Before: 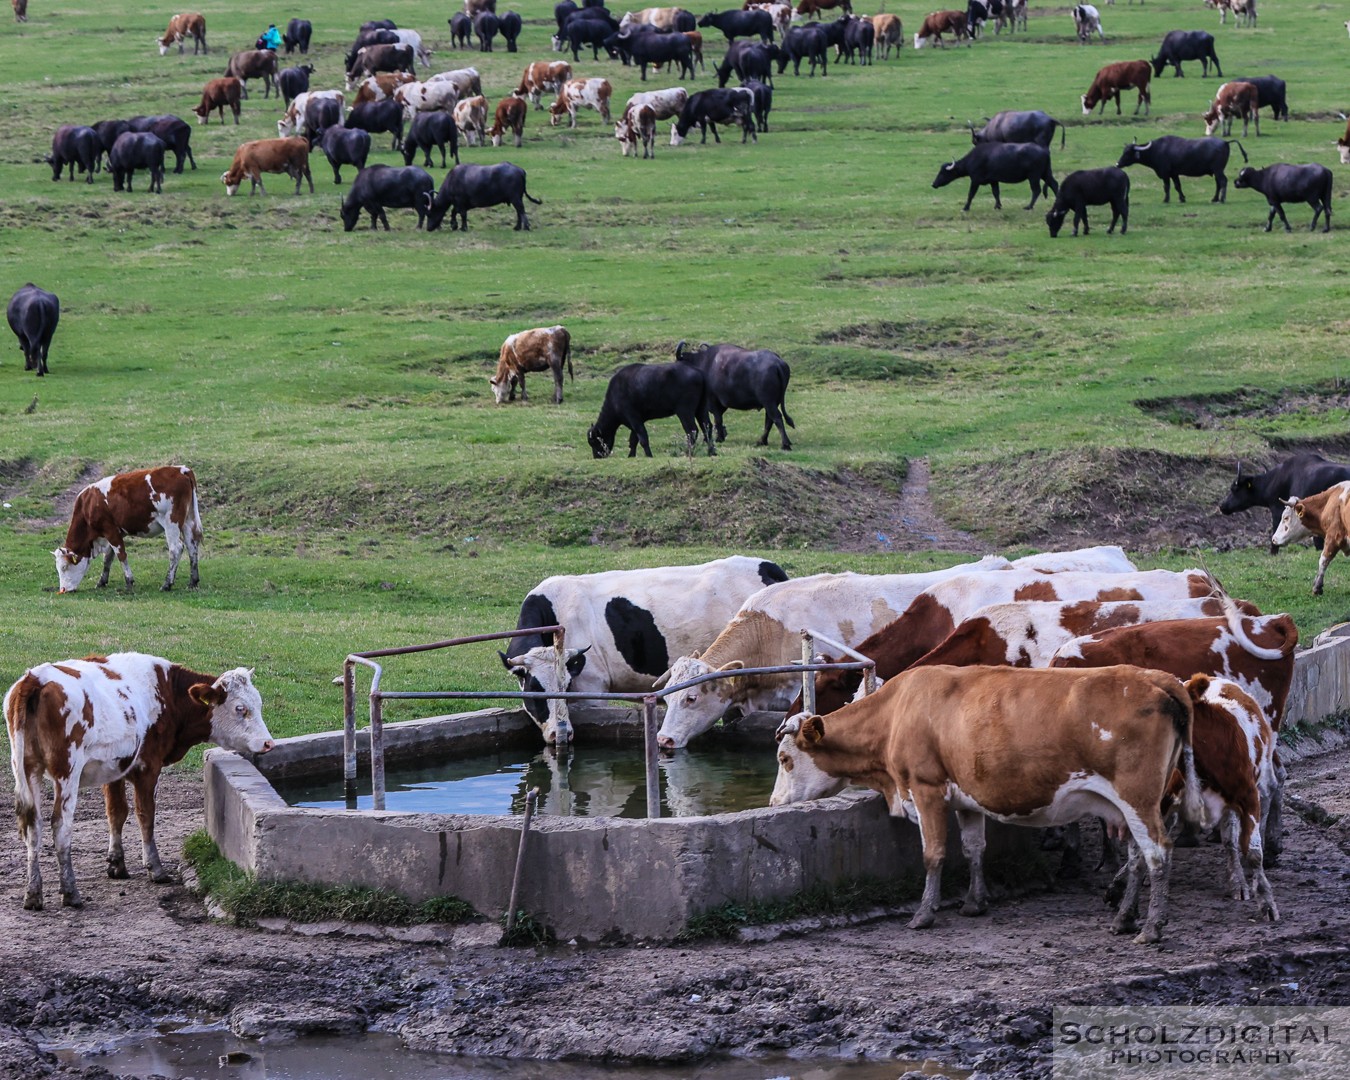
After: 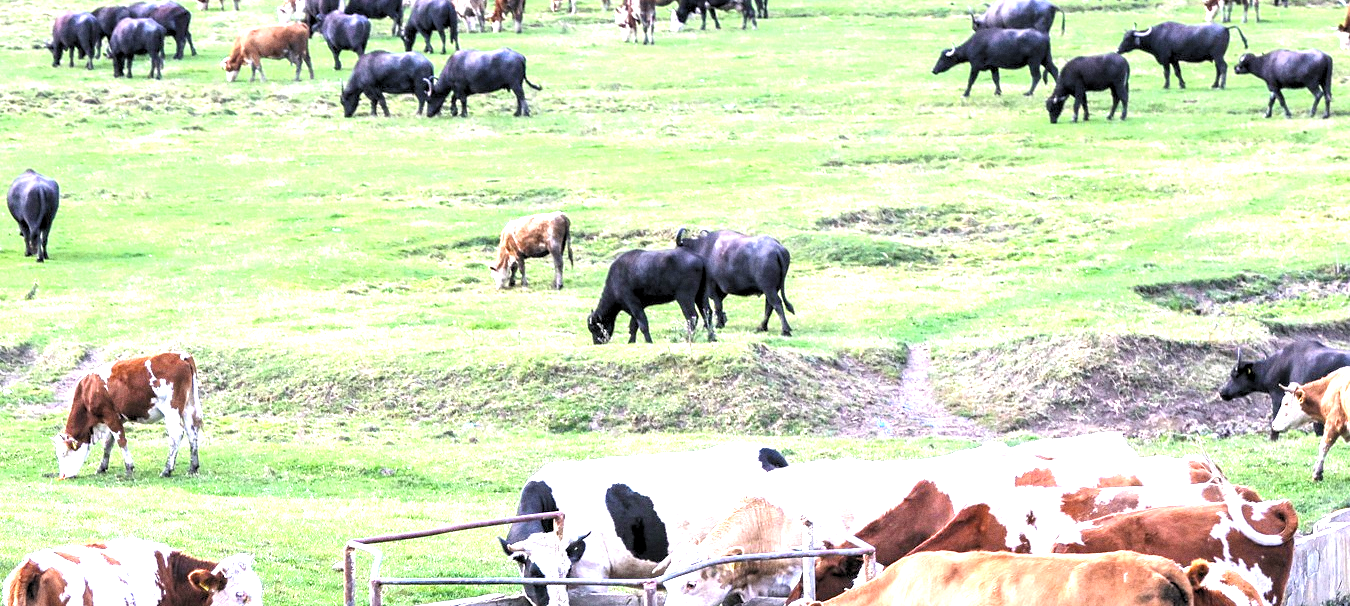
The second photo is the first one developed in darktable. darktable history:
crop and rotate: top 10.605%, bottom 33.274%
exposure: black level correction 0, exposure 2.138 EV, compensate exposure bias true, compensate highlight preservation false
rgb levels: levels [[0.013, 0.434, 0.89], [0, 0.5, 1], [0, 0.5, 1]]
grain: coarseness 0.09 ISO
